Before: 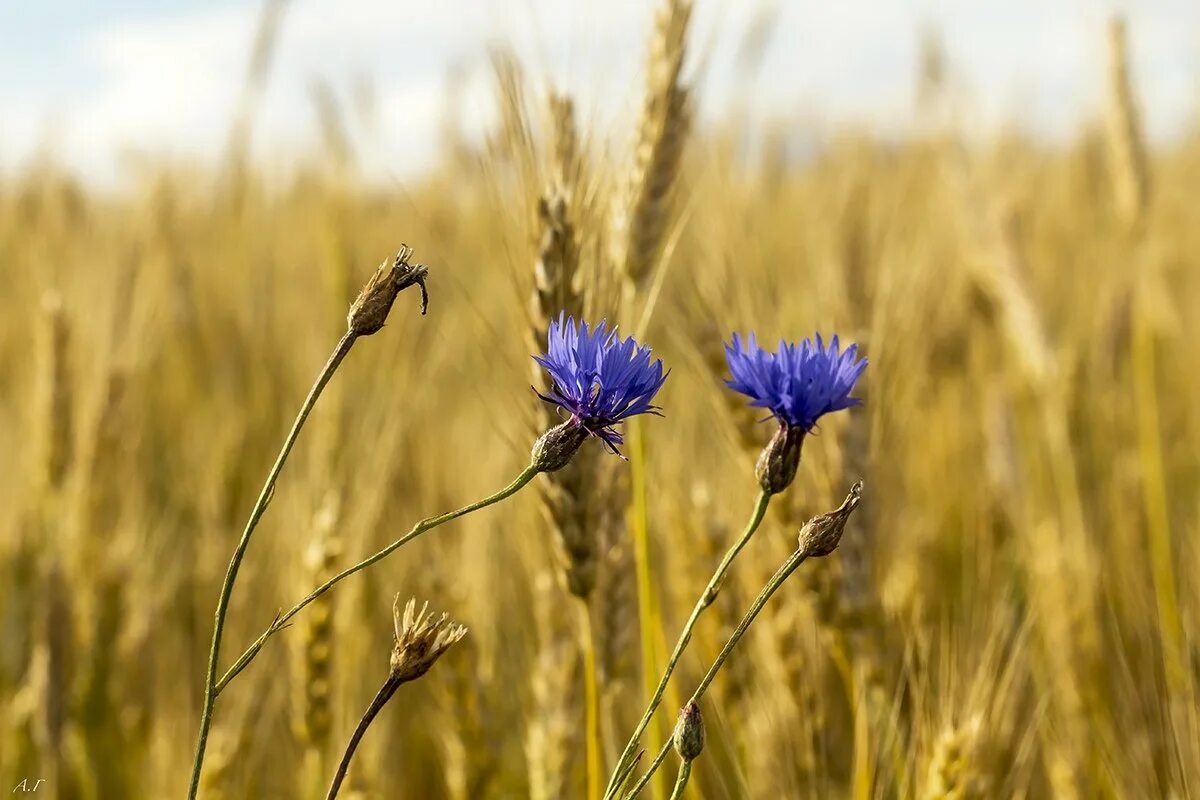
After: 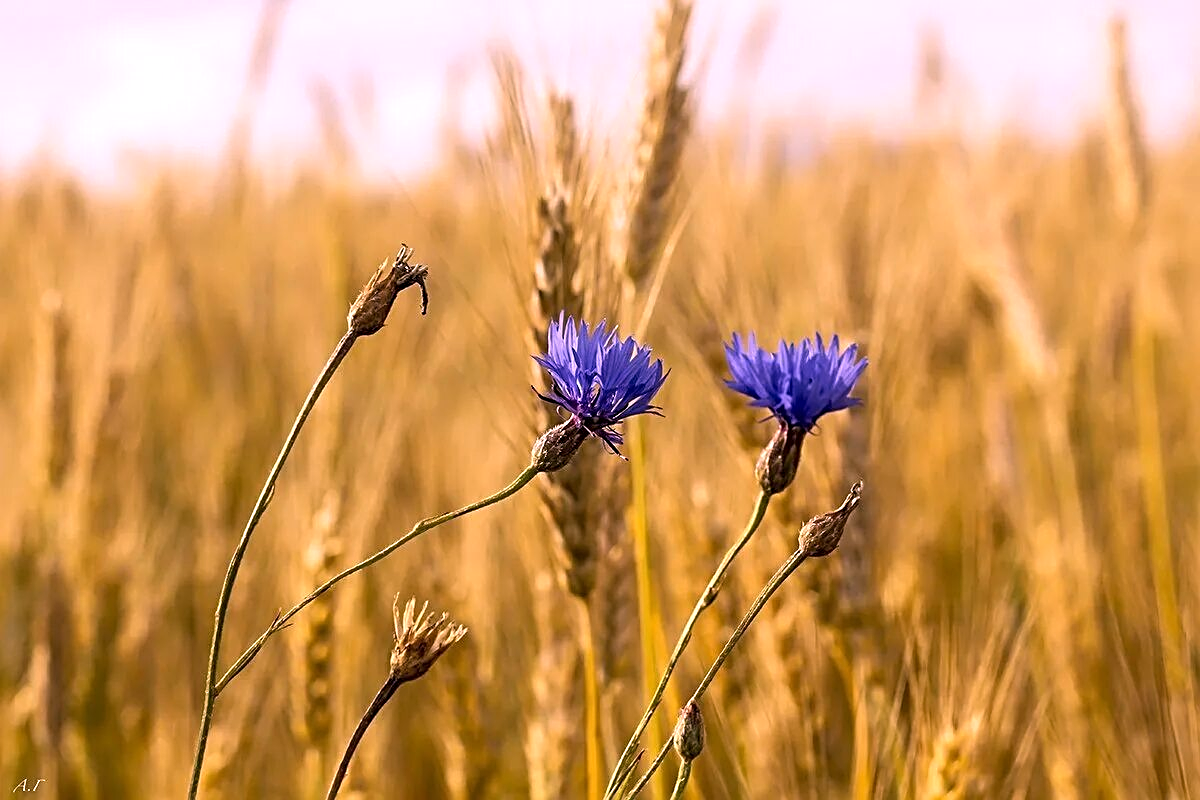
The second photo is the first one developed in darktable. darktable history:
white balance: red 1.188, blue 1.11
sharpen: radius 2.767
